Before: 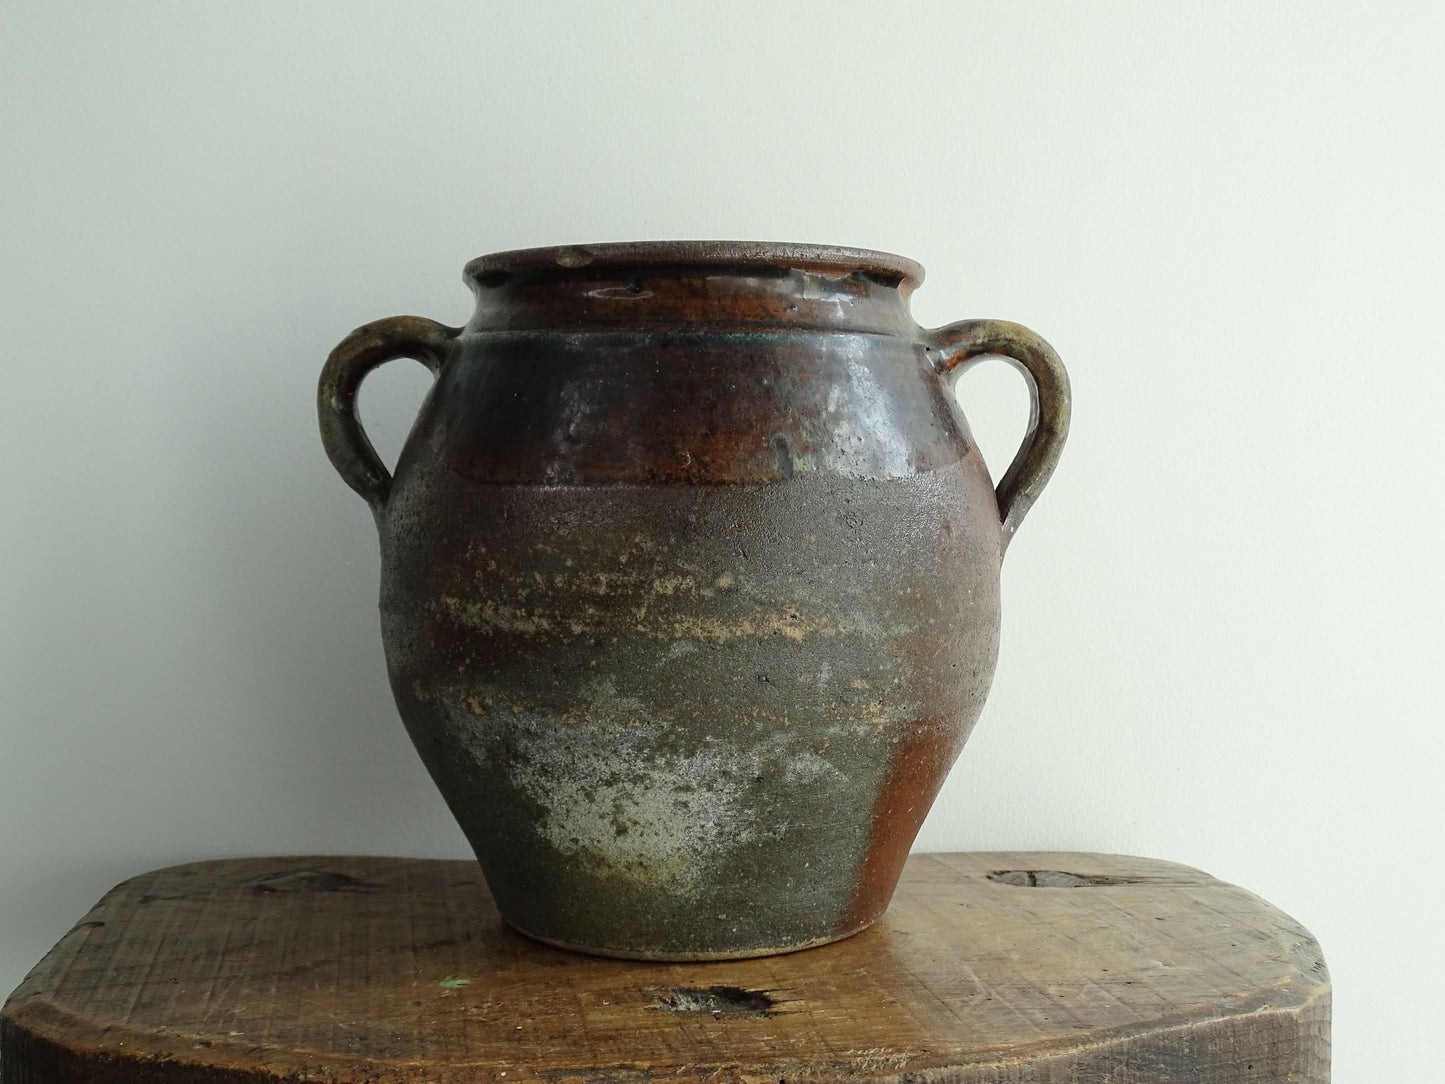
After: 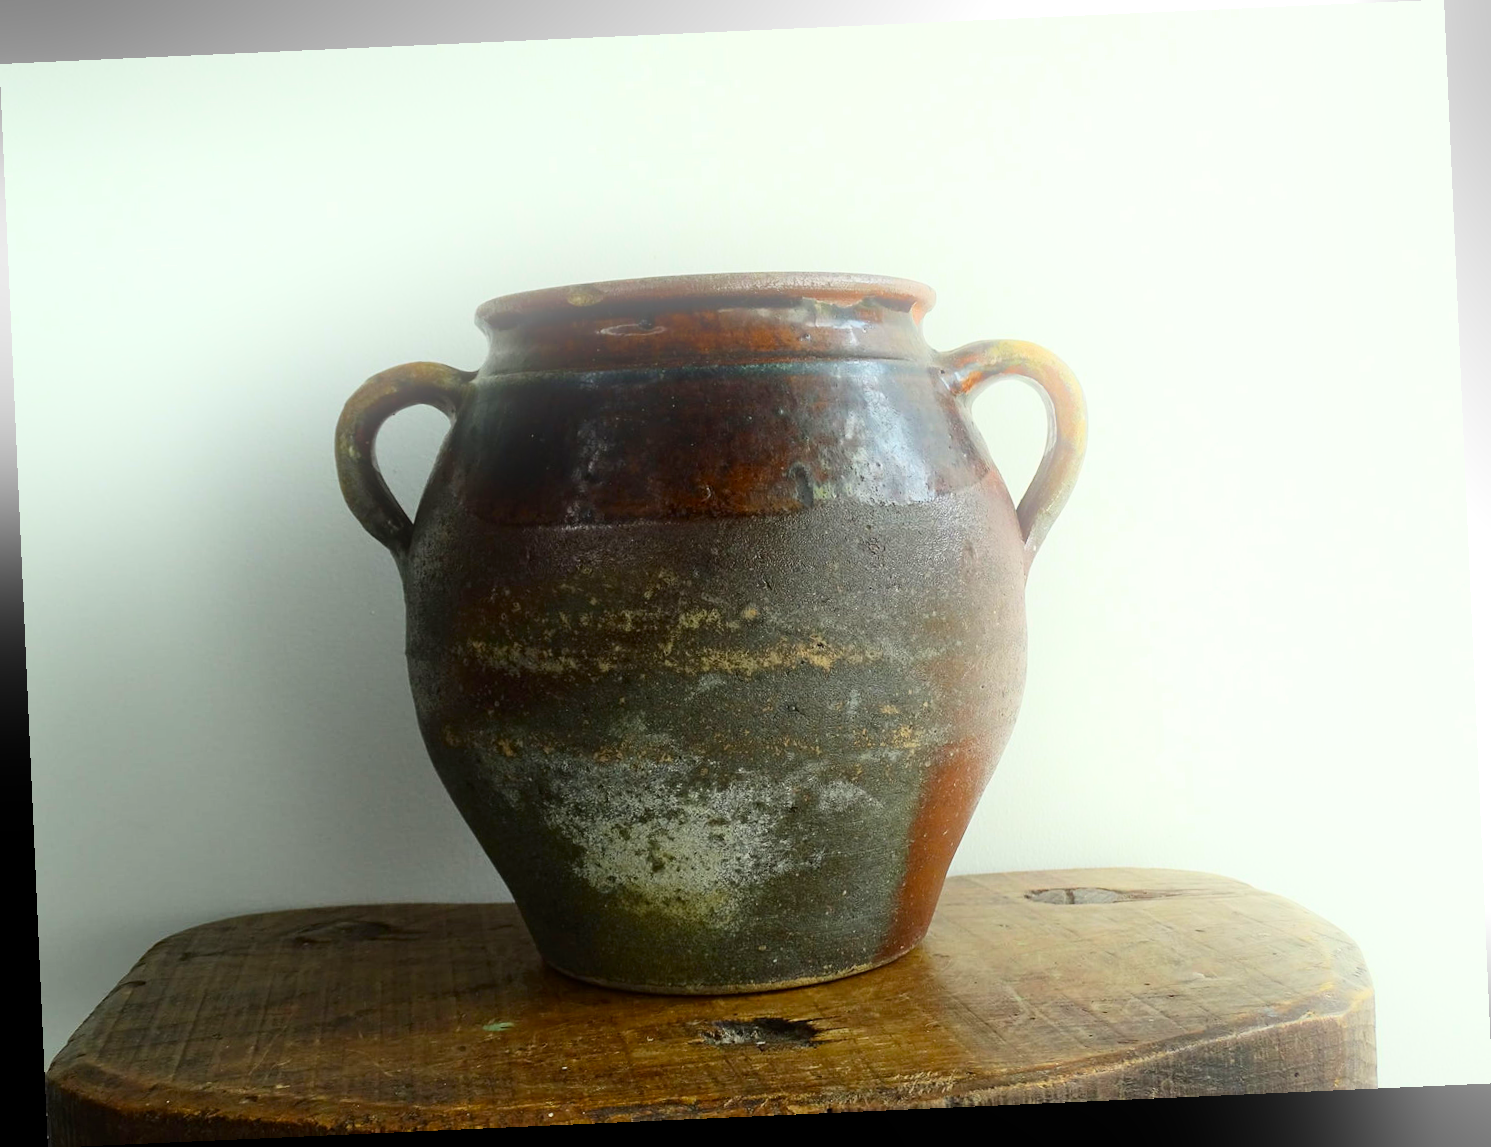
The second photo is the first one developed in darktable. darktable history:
bloom: on, module defaults
contrast brightness saturation: contrast 0.15, brightness -0.01, saturation 0.1
rotate and perspective: rotation -2.56°, automatic cropping off
color balance rgb: perceptual saturation grading › global saturation 20%, global vibrance 20%
